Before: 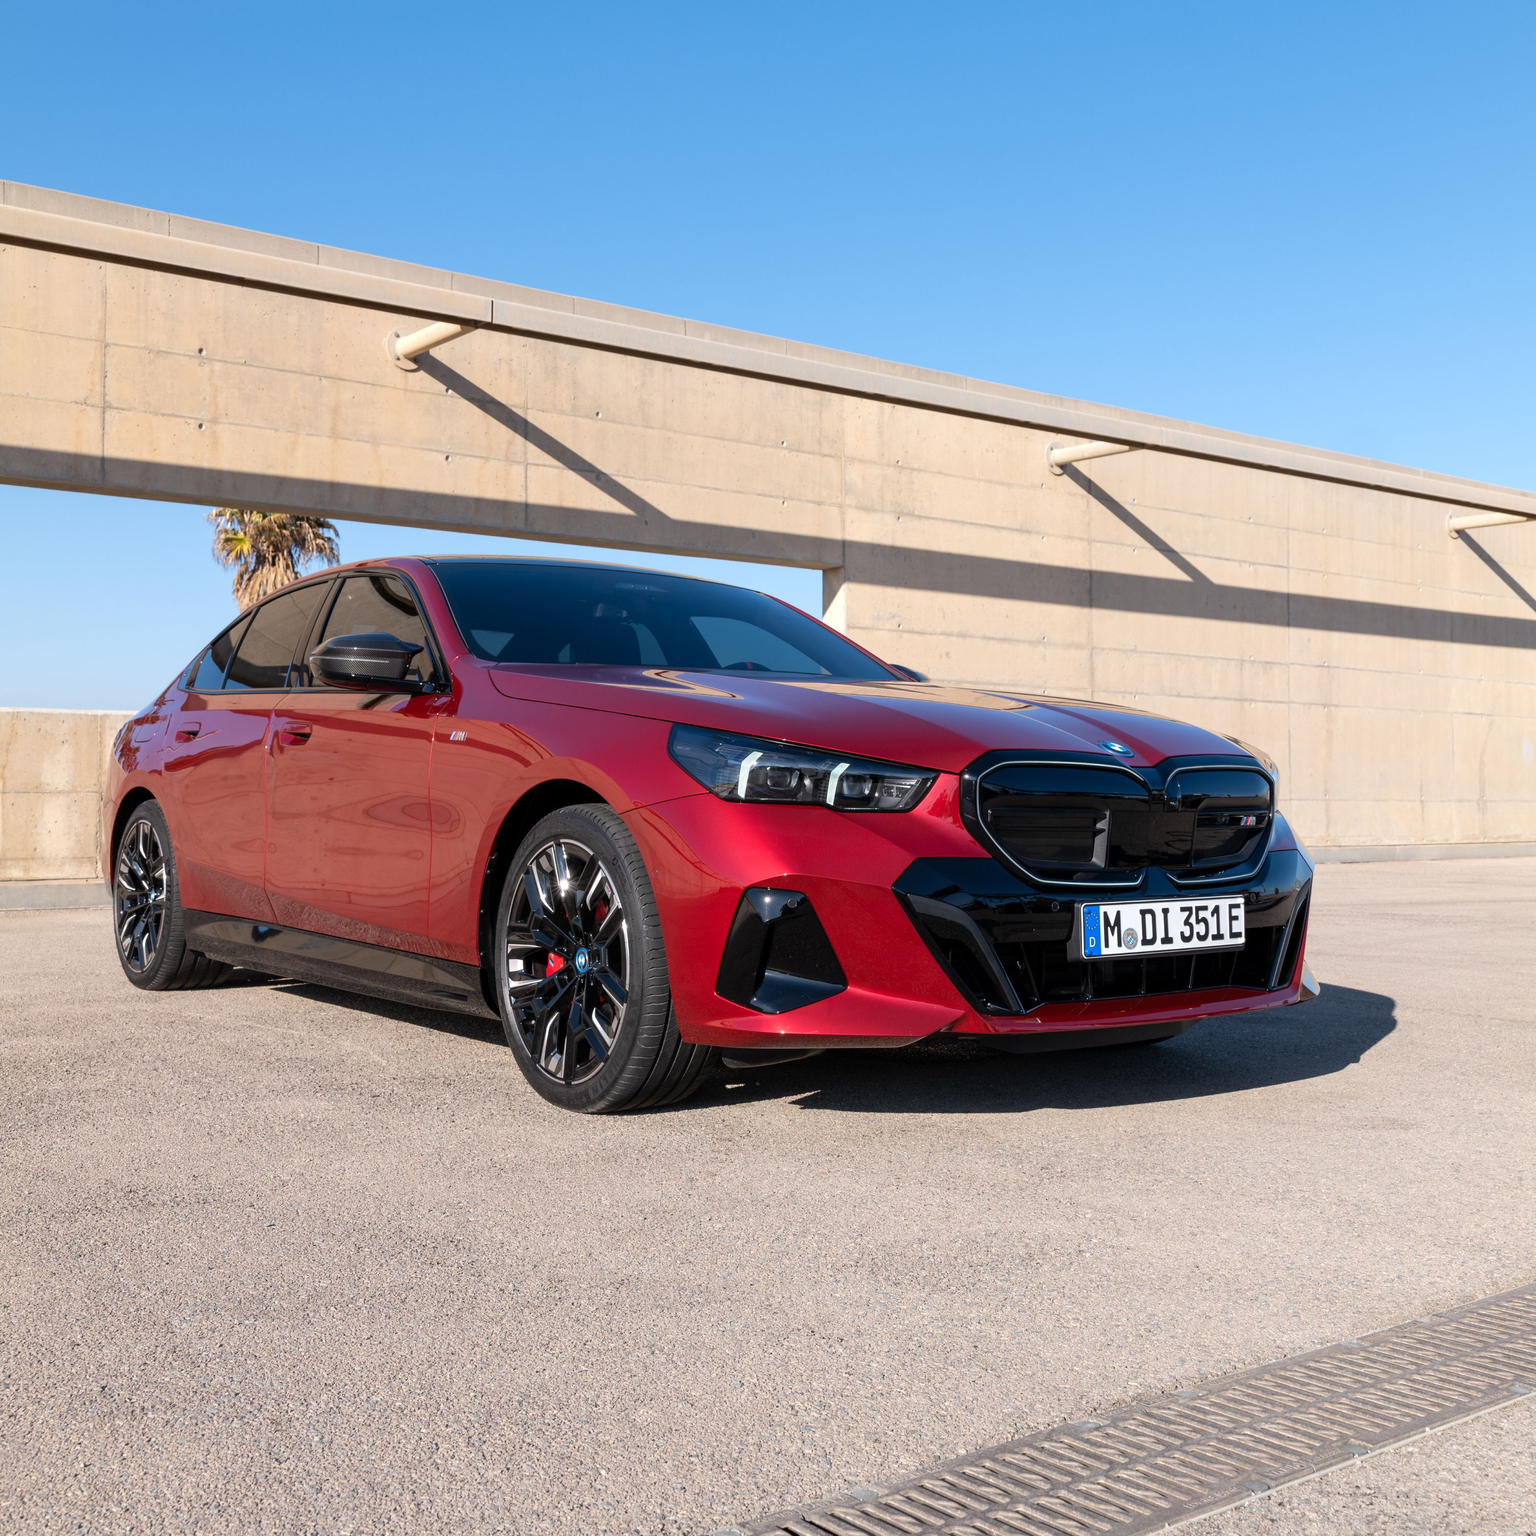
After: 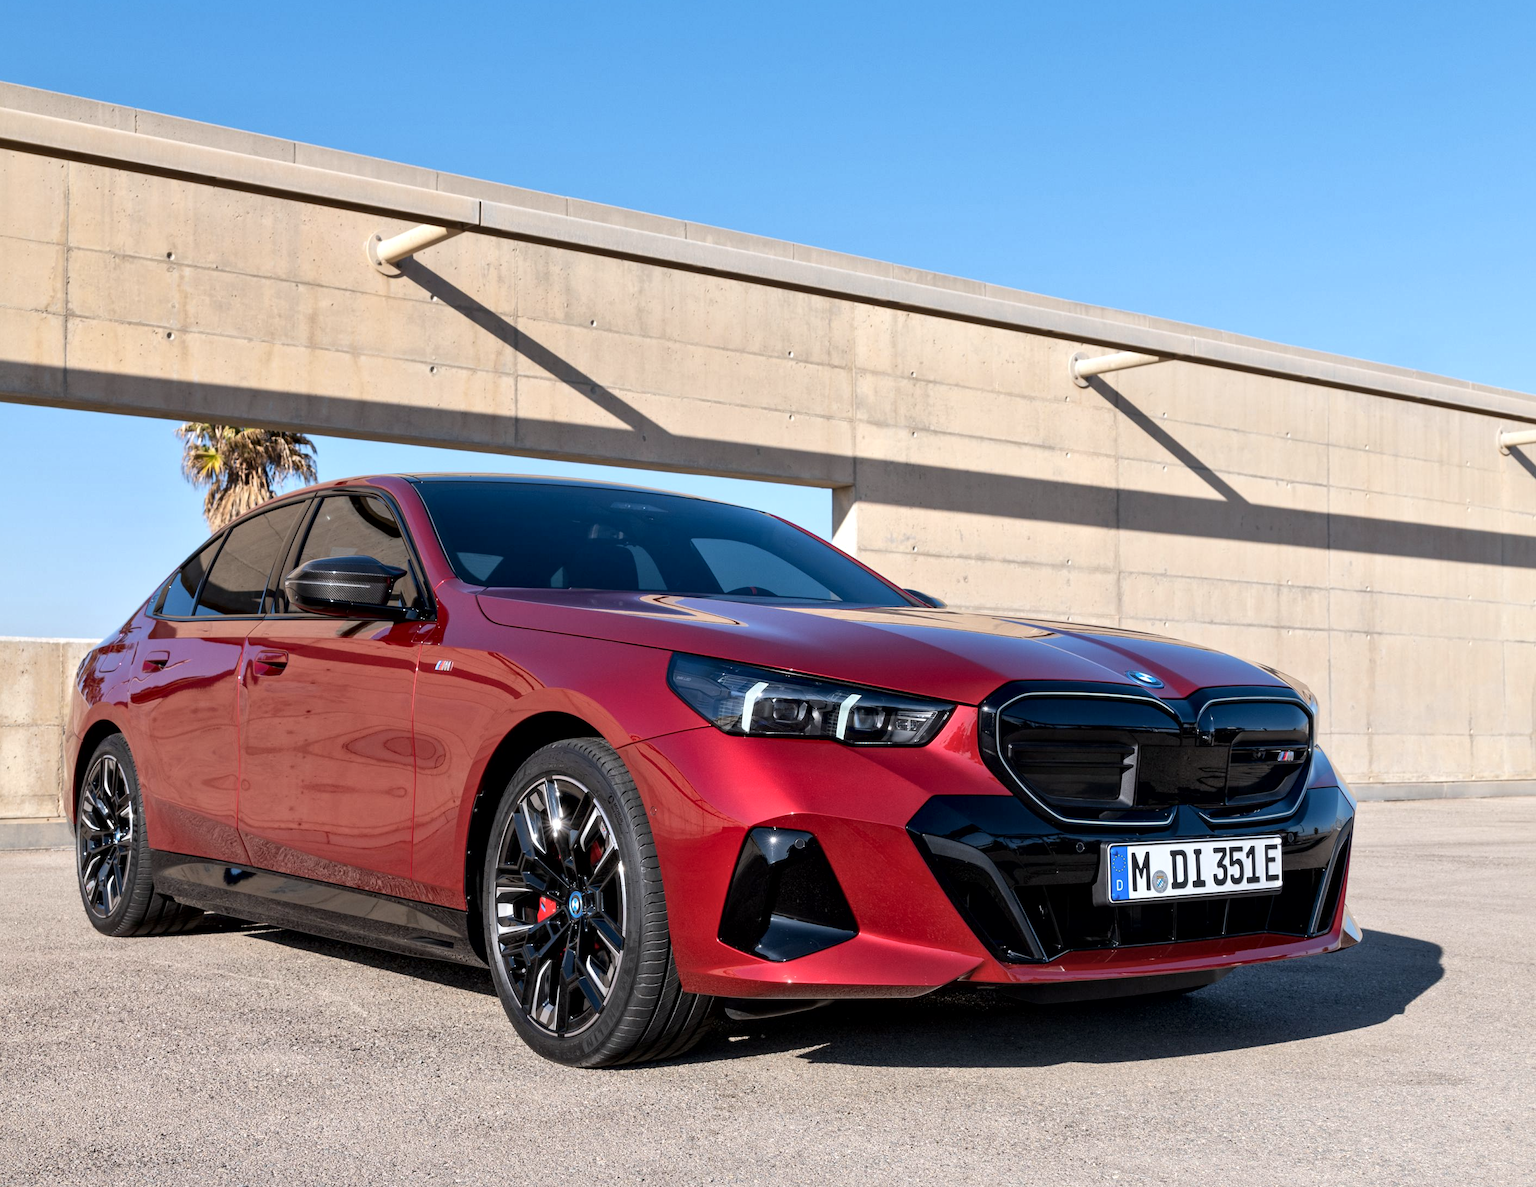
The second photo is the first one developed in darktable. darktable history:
crop: left 2.737%, top 7.287%, right 3.421%, bottom 20.179%
local contrast: mode bilateral grid, contrast 50, coarseness 50, detail 150%, midtone range 0.2
white balance: red 0.982, blue 1.018
